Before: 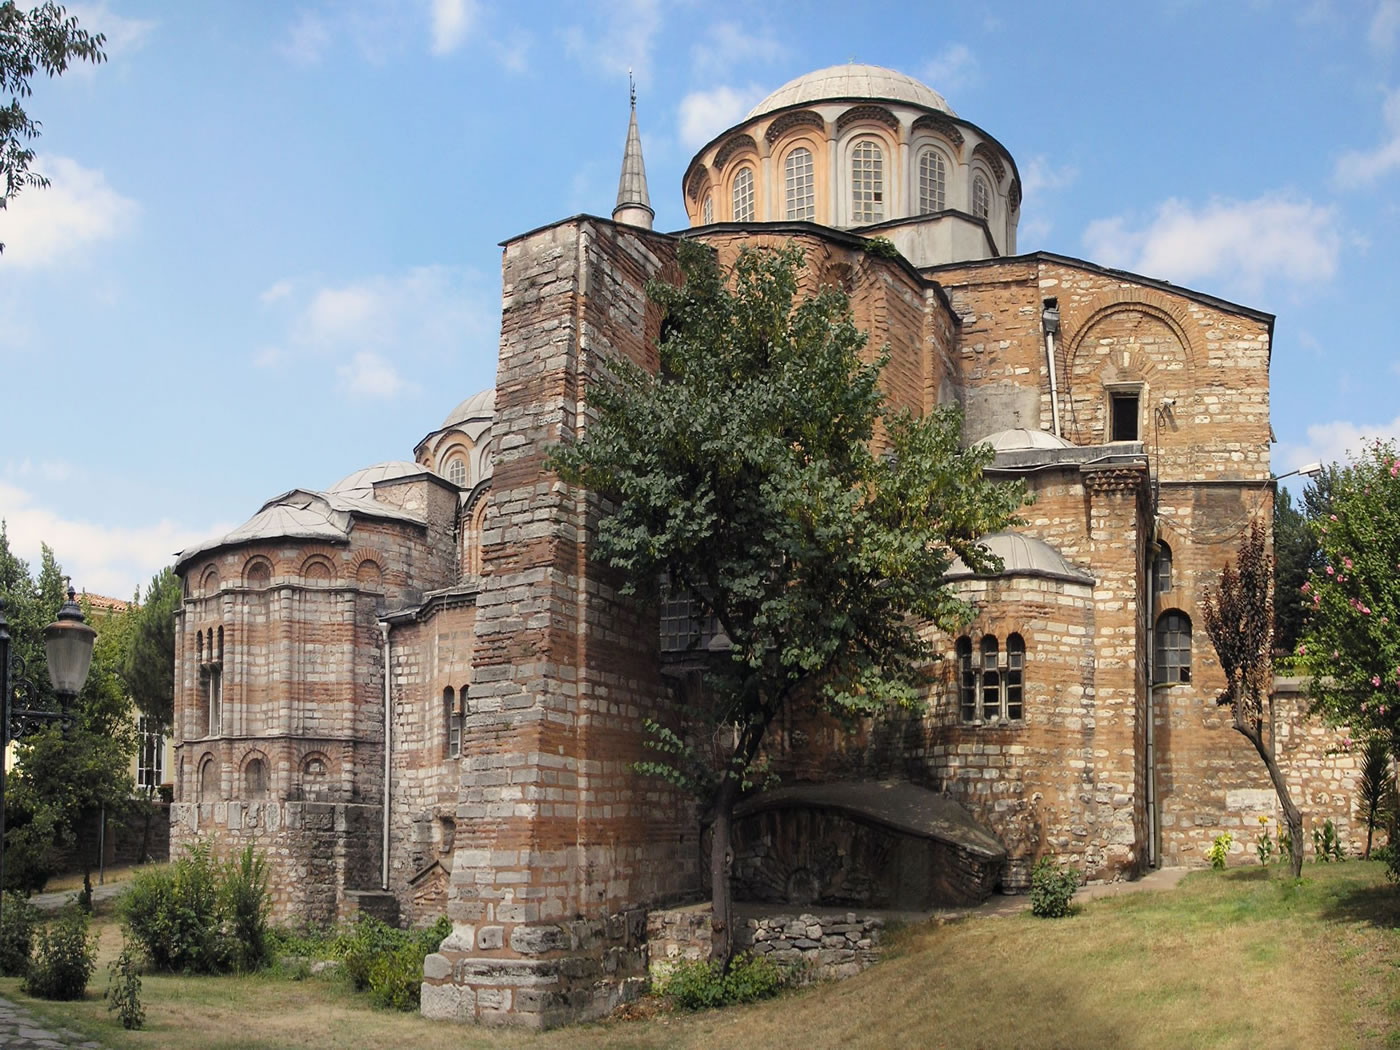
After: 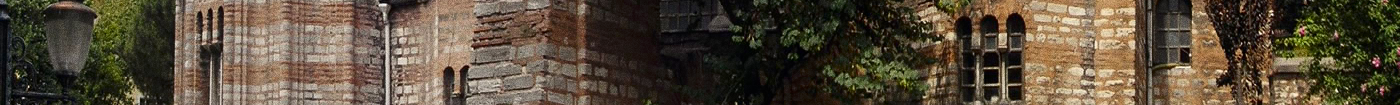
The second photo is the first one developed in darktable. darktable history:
contrast brightness saturation: contrast 0.07, brightness -0.13, saturation 0.06
grain: coarseness 0.09 ISO, strength 40%
crop and rotate: top 59.084%, bottom 30.916%
